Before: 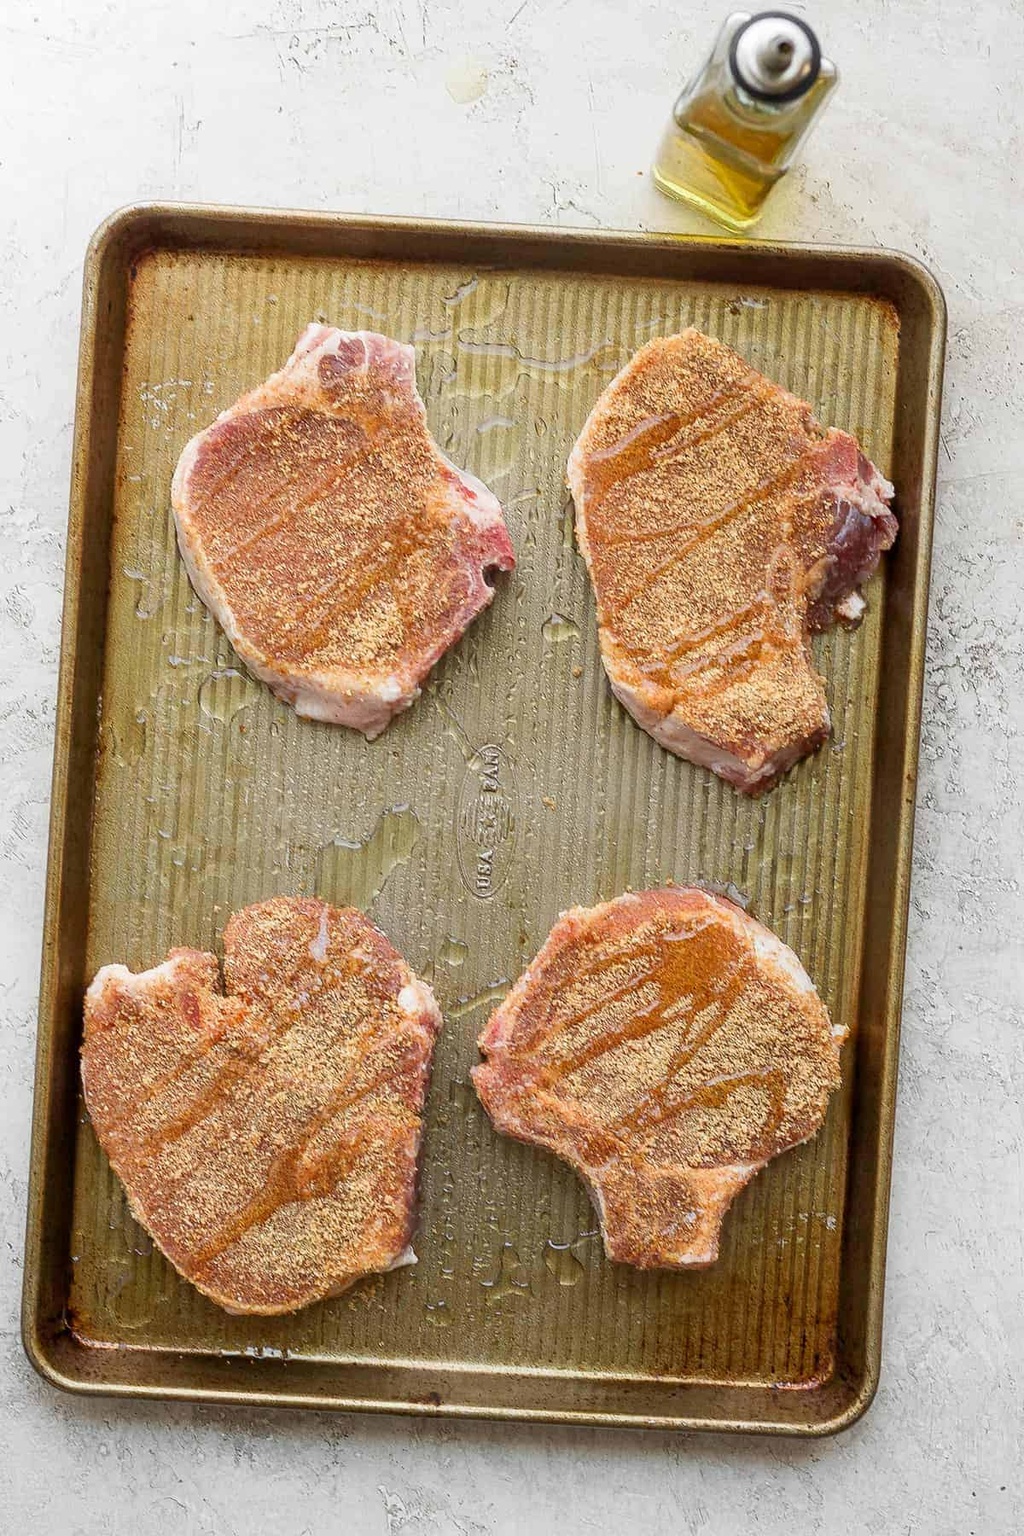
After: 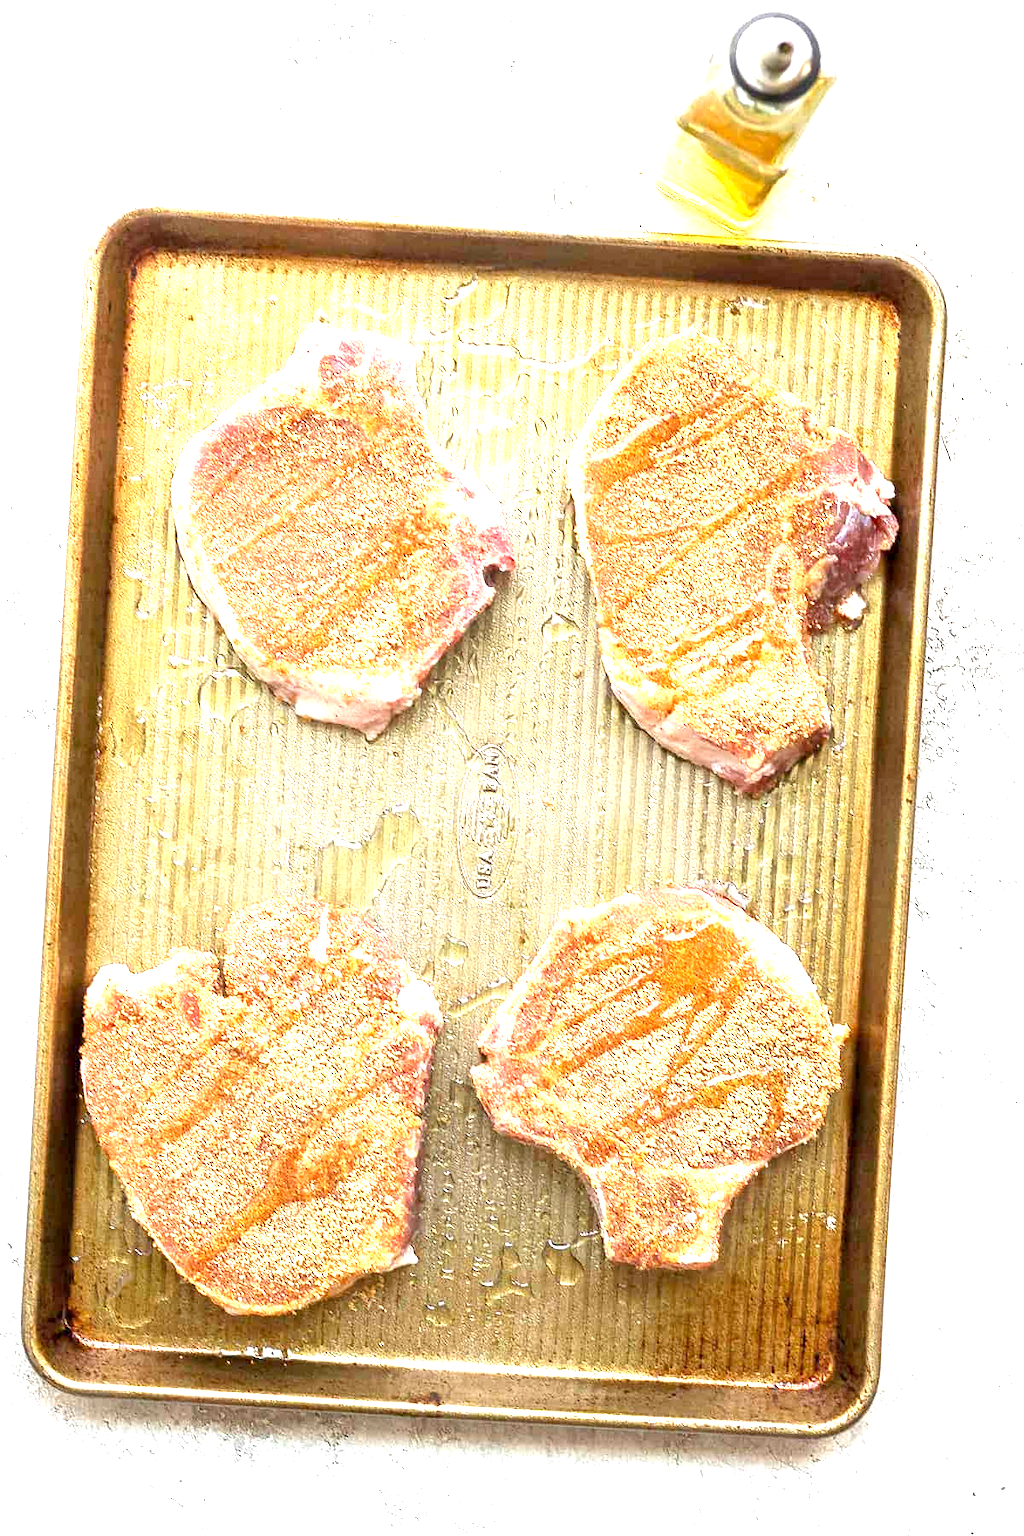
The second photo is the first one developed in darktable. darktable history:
color correction: highlights b* 0.017
exposure: black level correction 0.001, exposure 1.725 EV, compensate highlight preservation false
